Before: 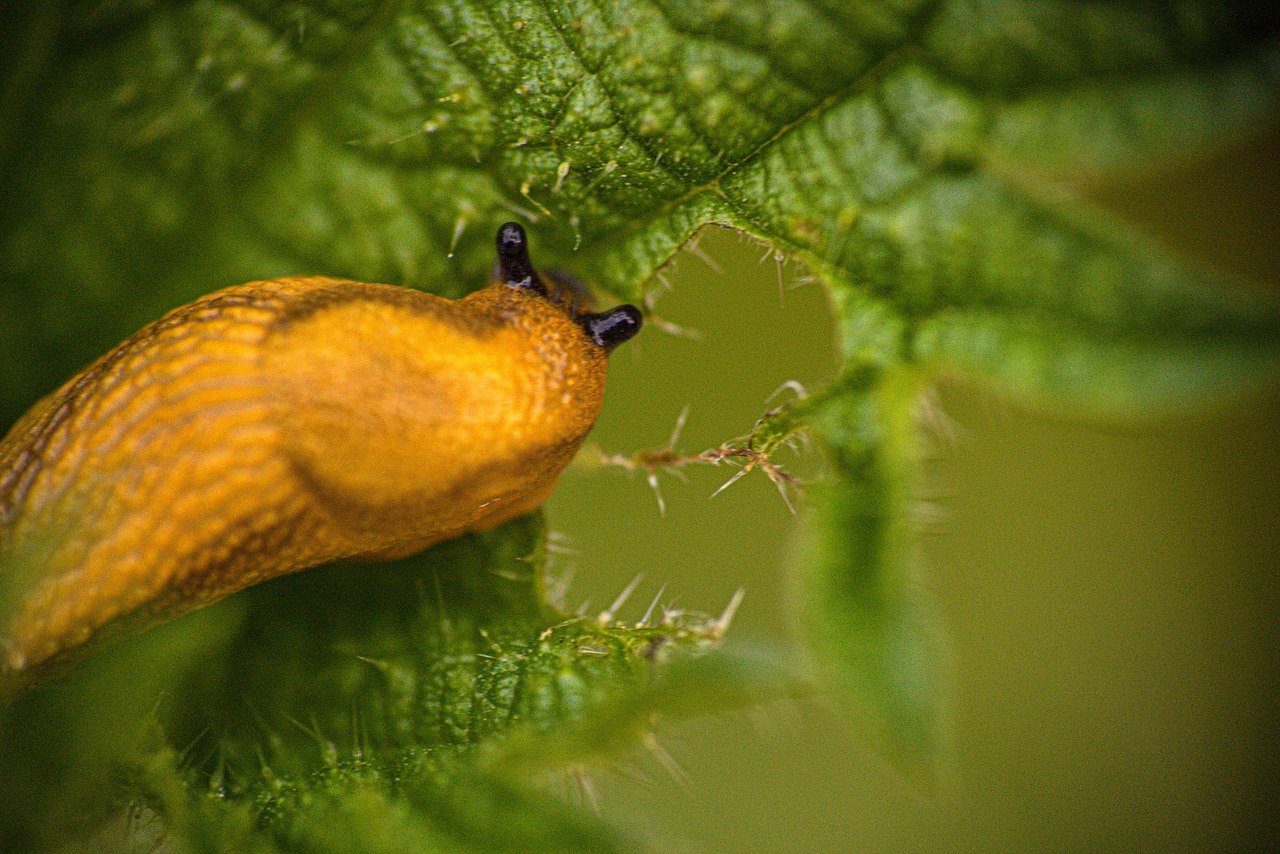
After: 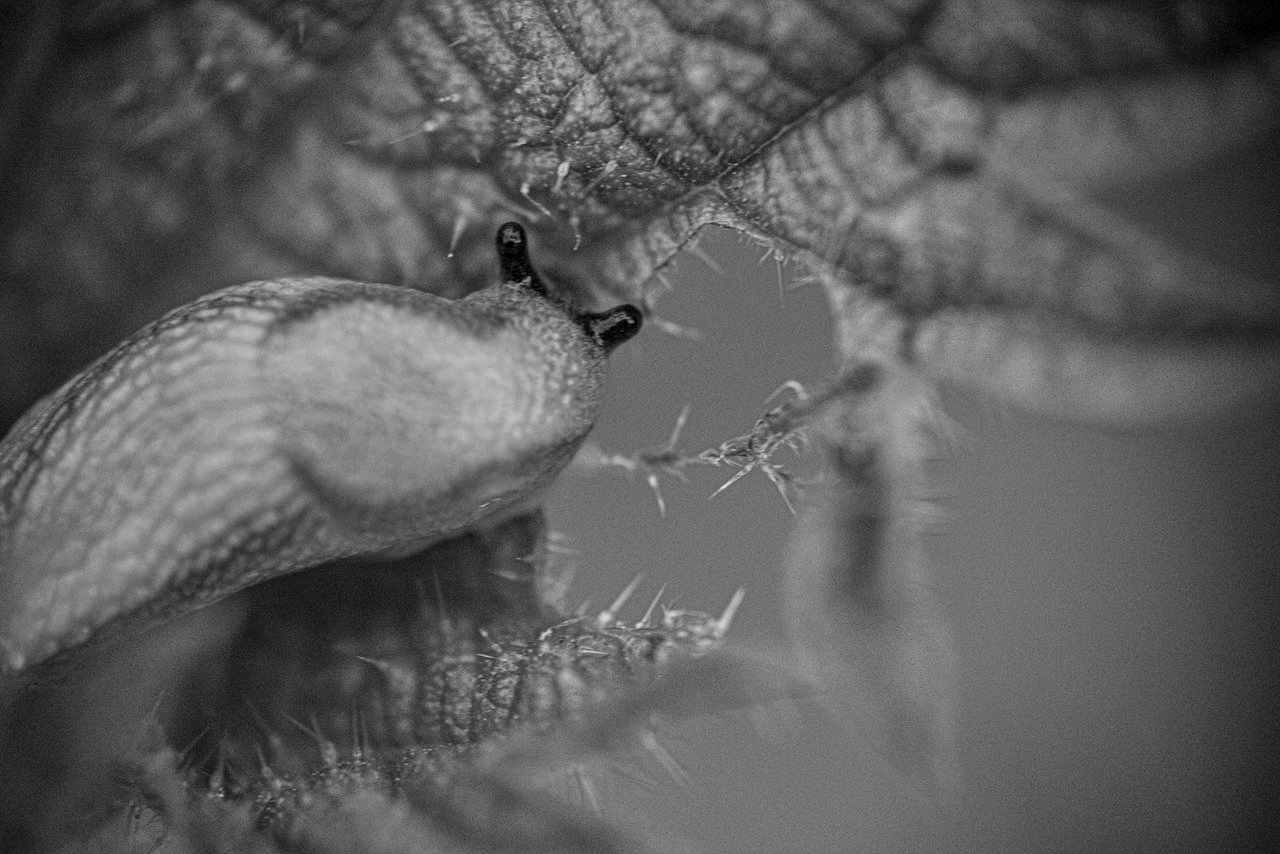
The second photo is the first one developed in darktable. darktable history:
local contrast: highlights 100%, shadows 100%, detail 120%, midtone range 0.2
tone equalizer: on, module defaults
monochrome: size 1
